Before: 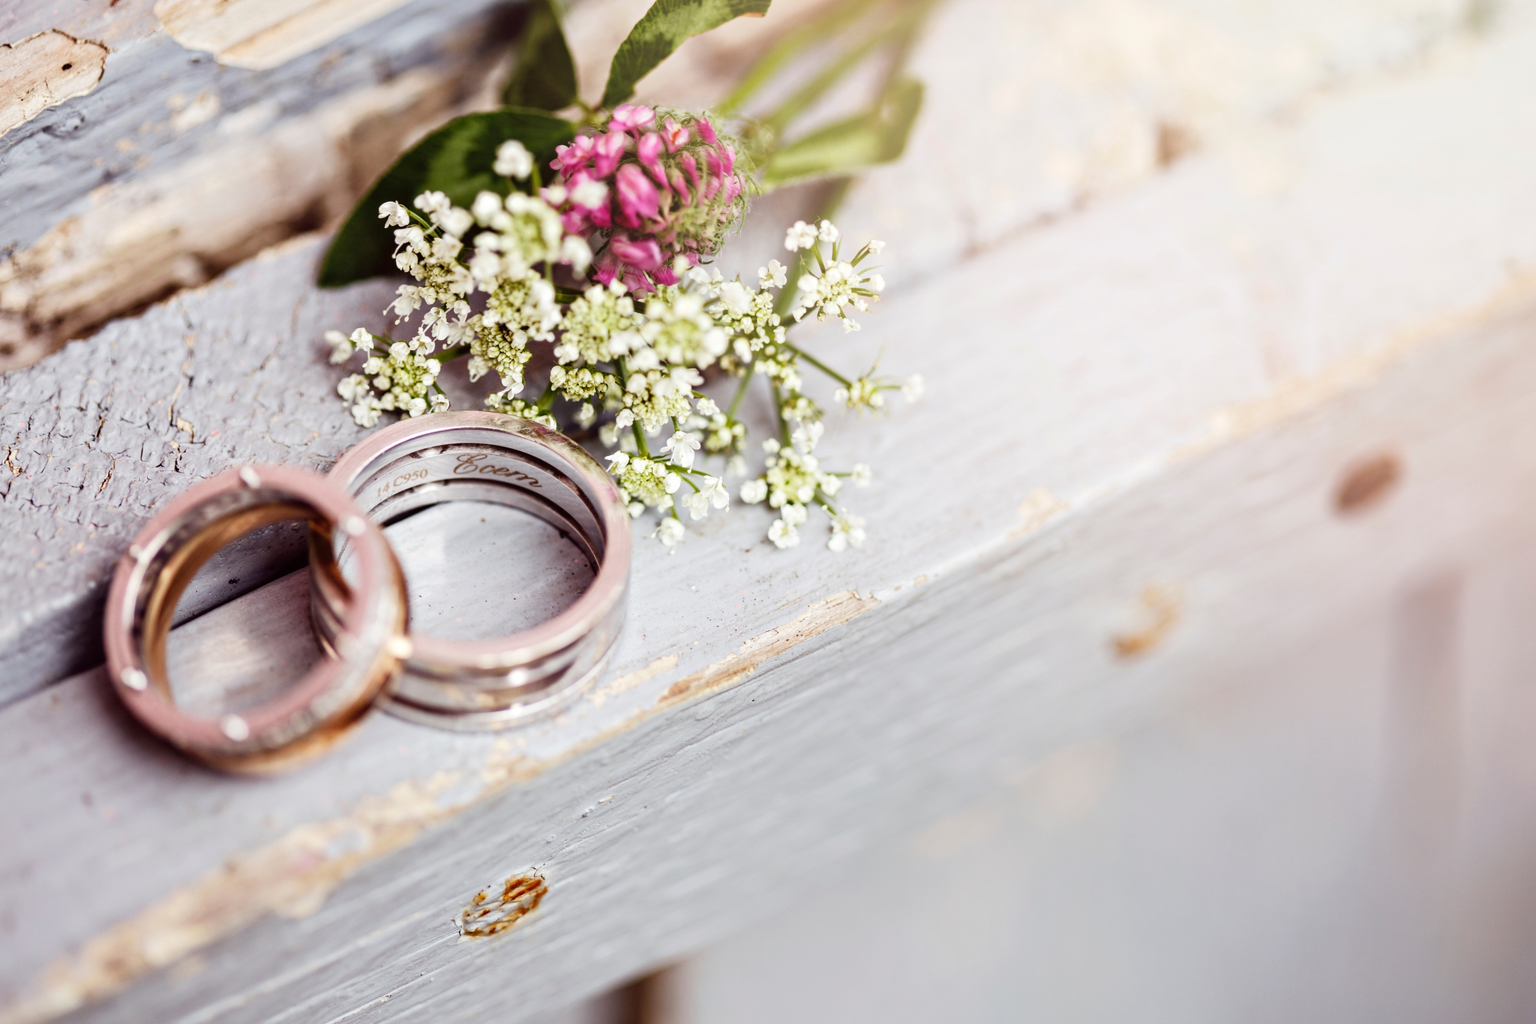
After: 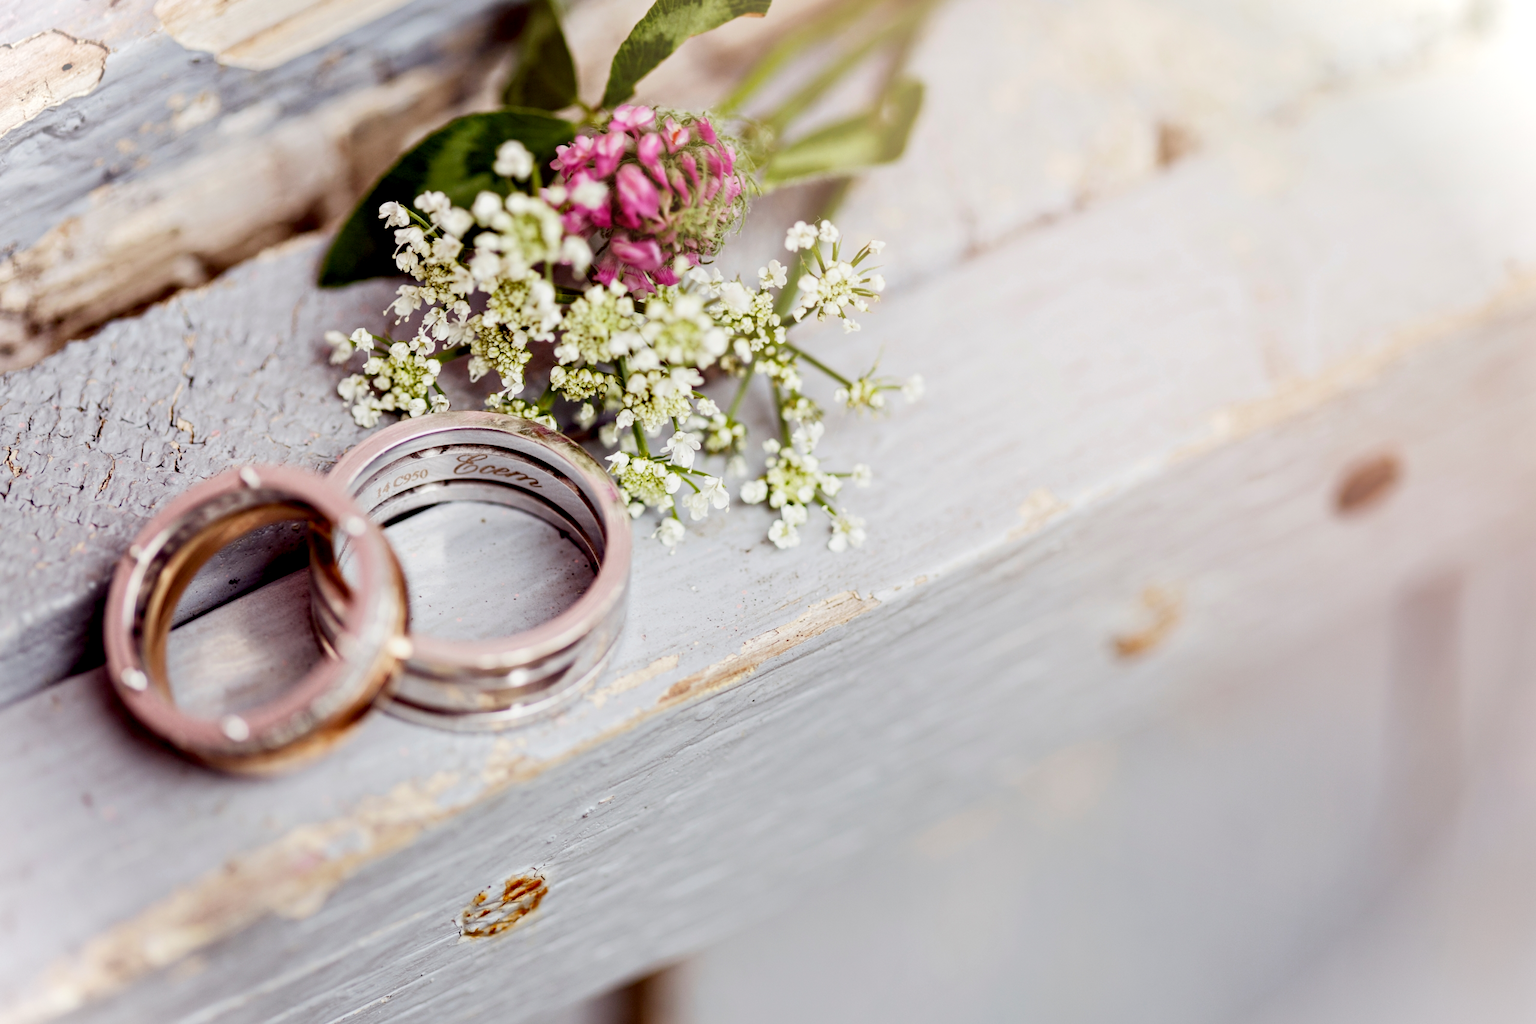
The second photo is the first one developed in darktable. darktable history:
vignetting: fall-off start 99.89%, fall-off radius 71.44%, brightness 0.991, saturation -0.493, width/height ratio 1.171
exposure: black level correction 0.009, exposure -0.159 EV, compensate highlight preservation false
